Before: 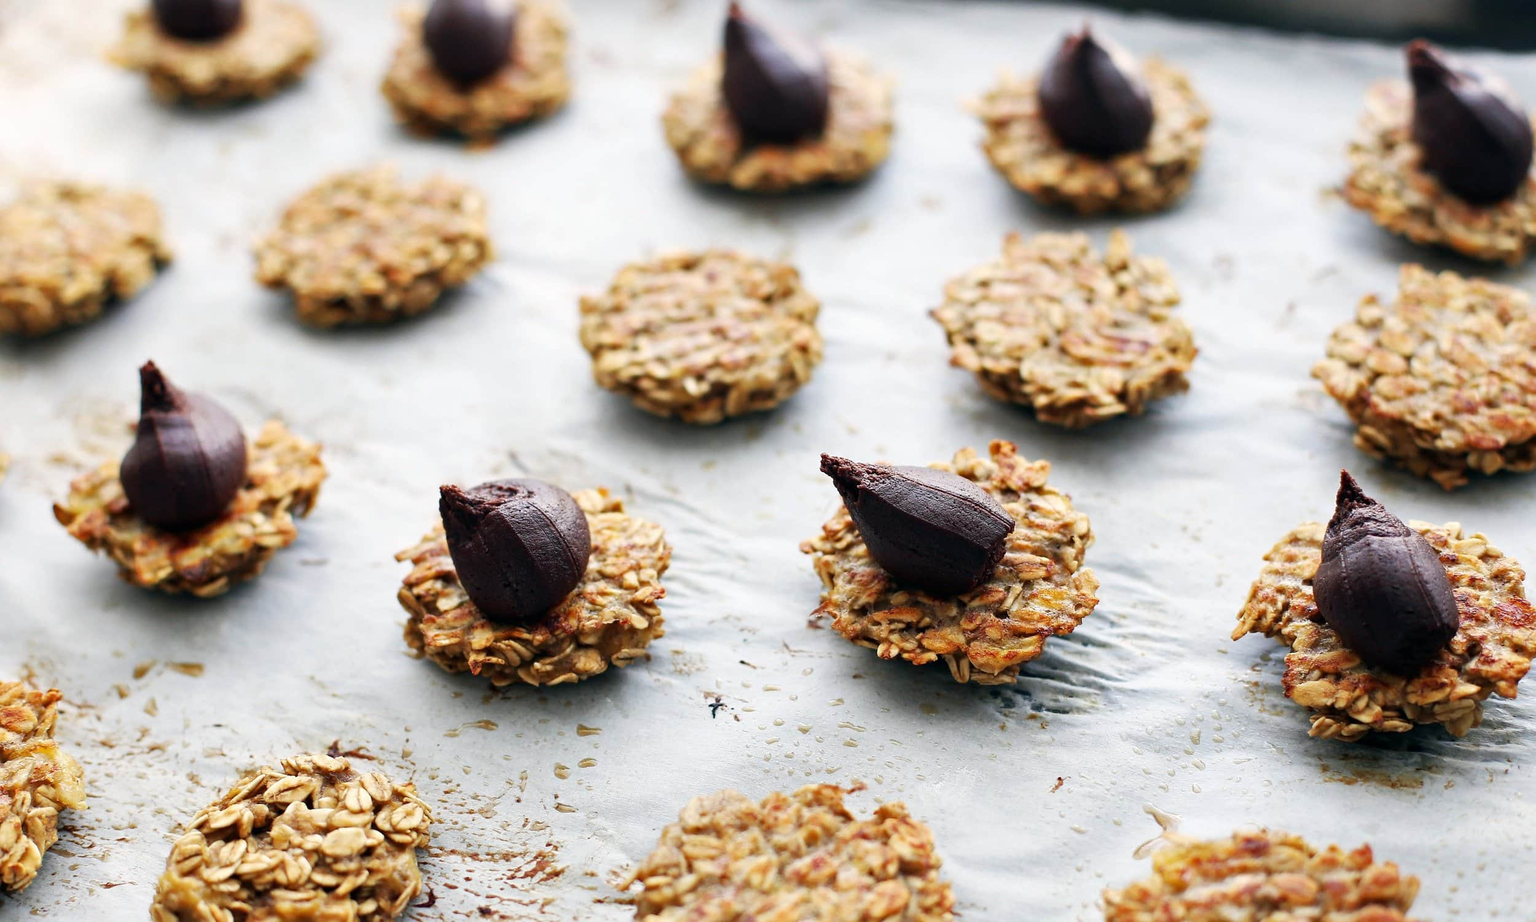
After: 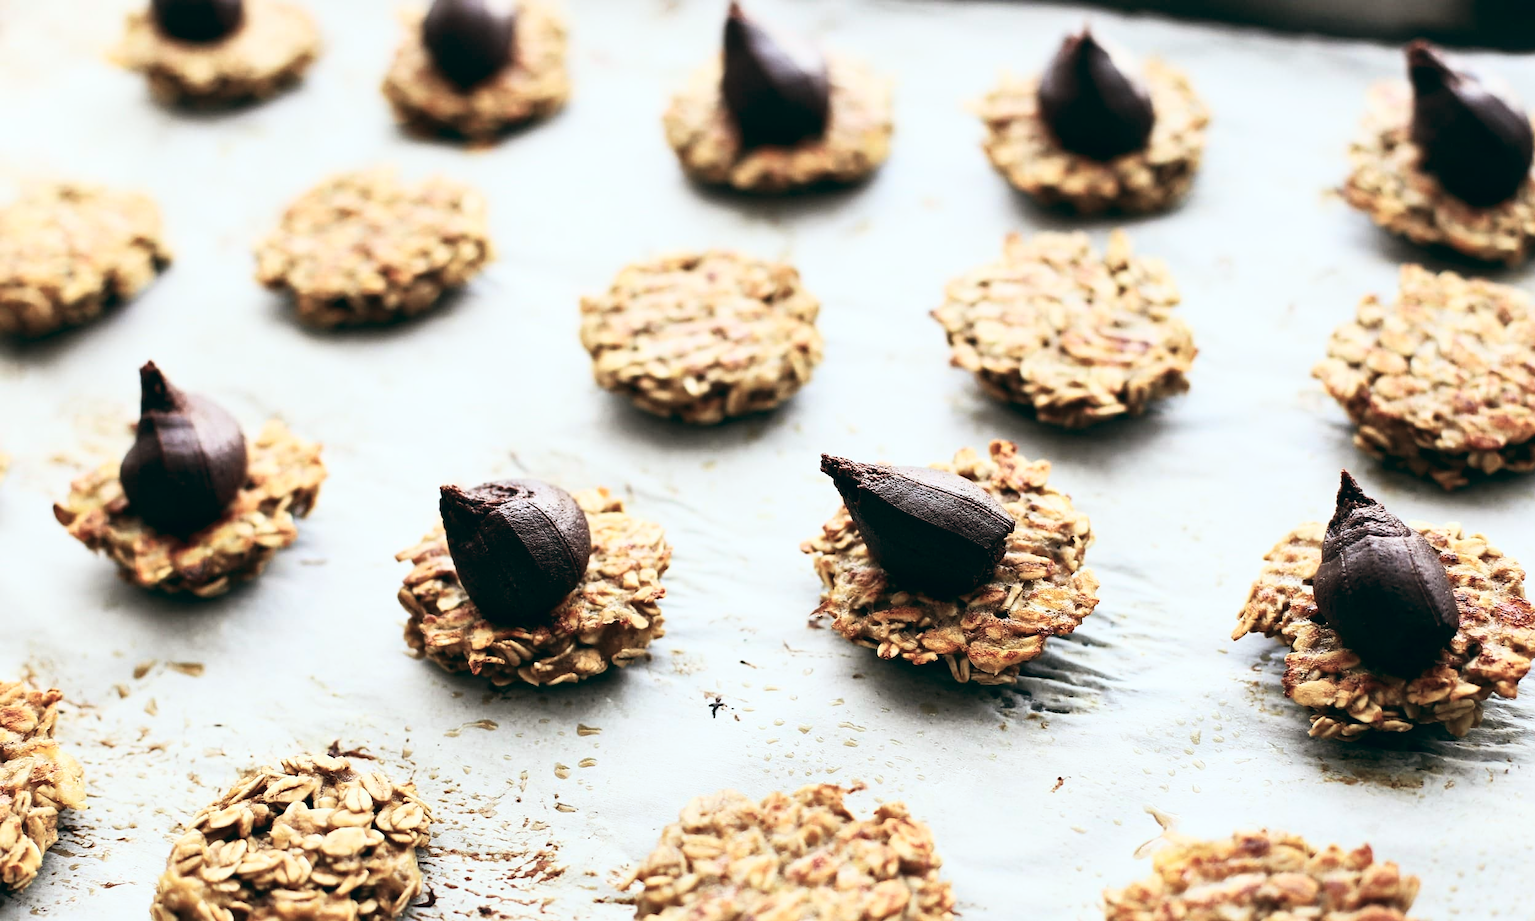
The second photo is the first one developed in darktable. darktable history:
color balance: lift [1, 0.994, 1.002, 1.006], gamma [0.957, 1.081, 1.016, 0.919], gain [0.97, 0.972, 1.01, 1.028], input saturation 91.06%, output saturation 79.8%
tone curve: curves: ch0 [(0, 0.013) (0.198, 0.175) (0.512, 0.582) (0.625, 0.754) (0.81, 0.934) (1, 1)], color space Lab, linked channels, preserve colors none
